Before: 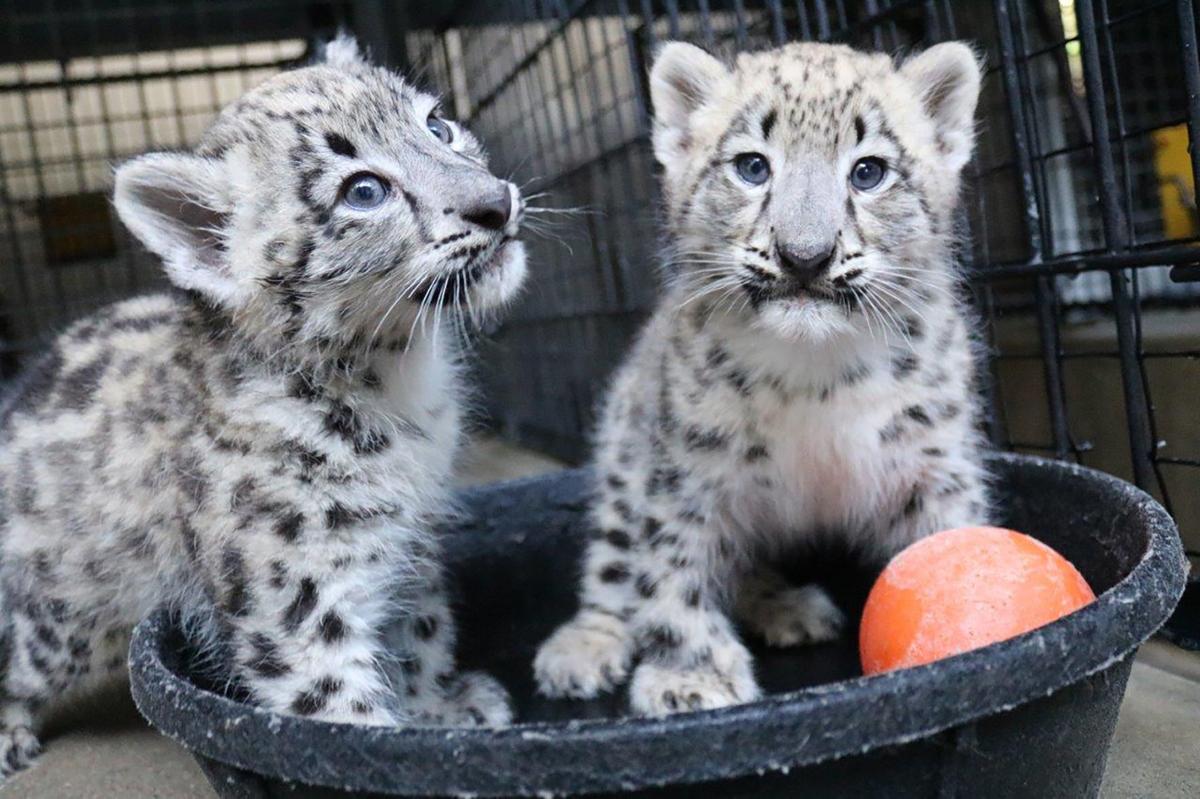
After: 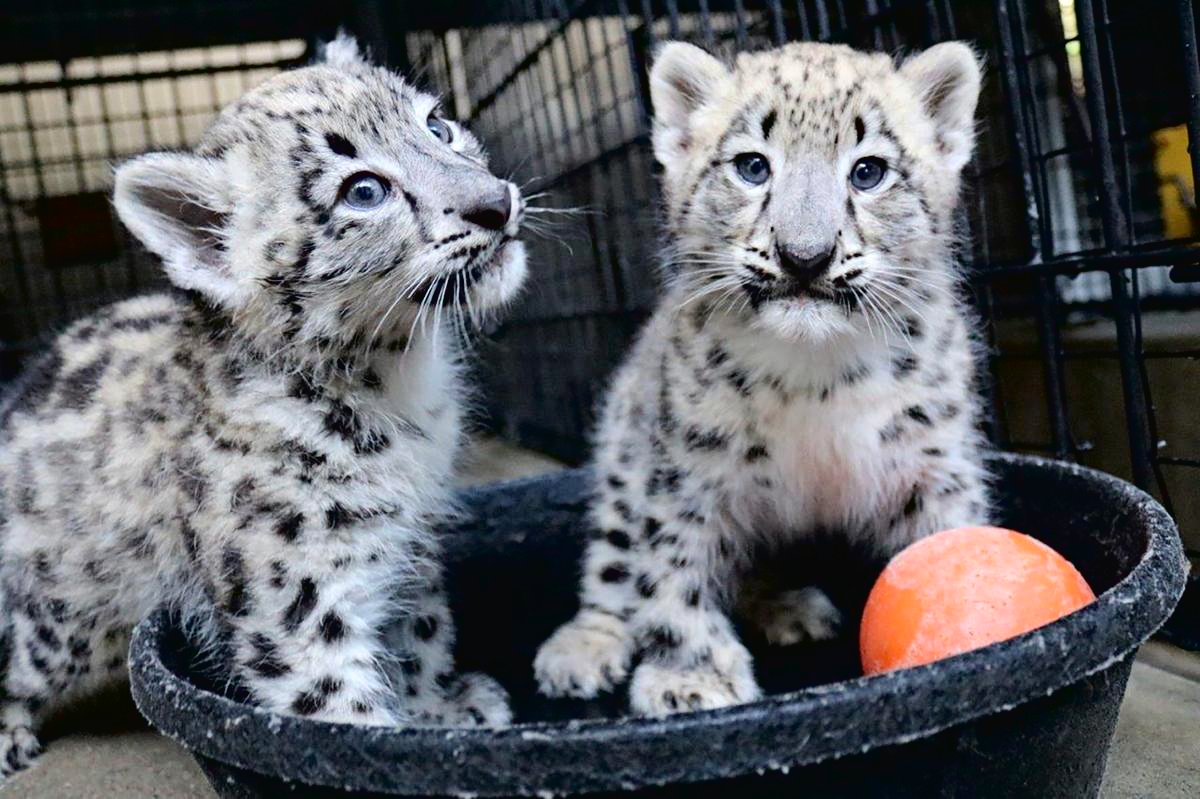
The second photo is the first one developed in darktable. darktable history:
tone curve: curves: ch0 [(0, 0.019) (0.11, 0.036) (0.259, 0.214) (0.378, 0.365) (0.499, 0.529) (1, 1)], color space Lab, independent channels, preserve colors none
haze removal: strength 0.253, distance 0.253, compatibility mode true, adaptive false
